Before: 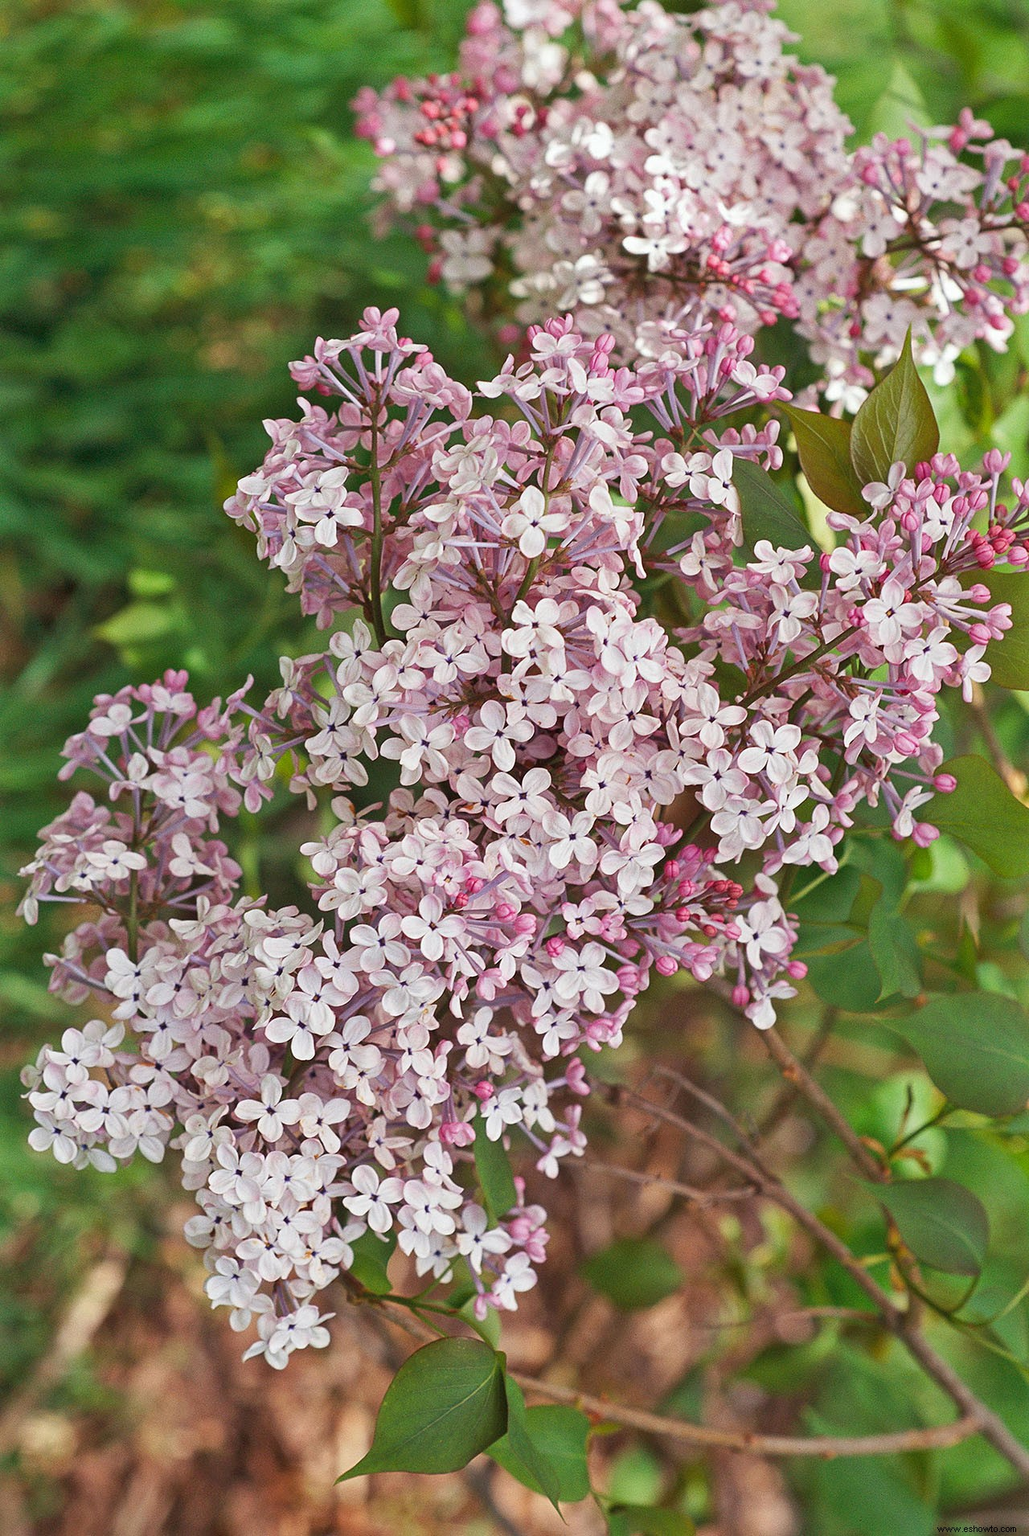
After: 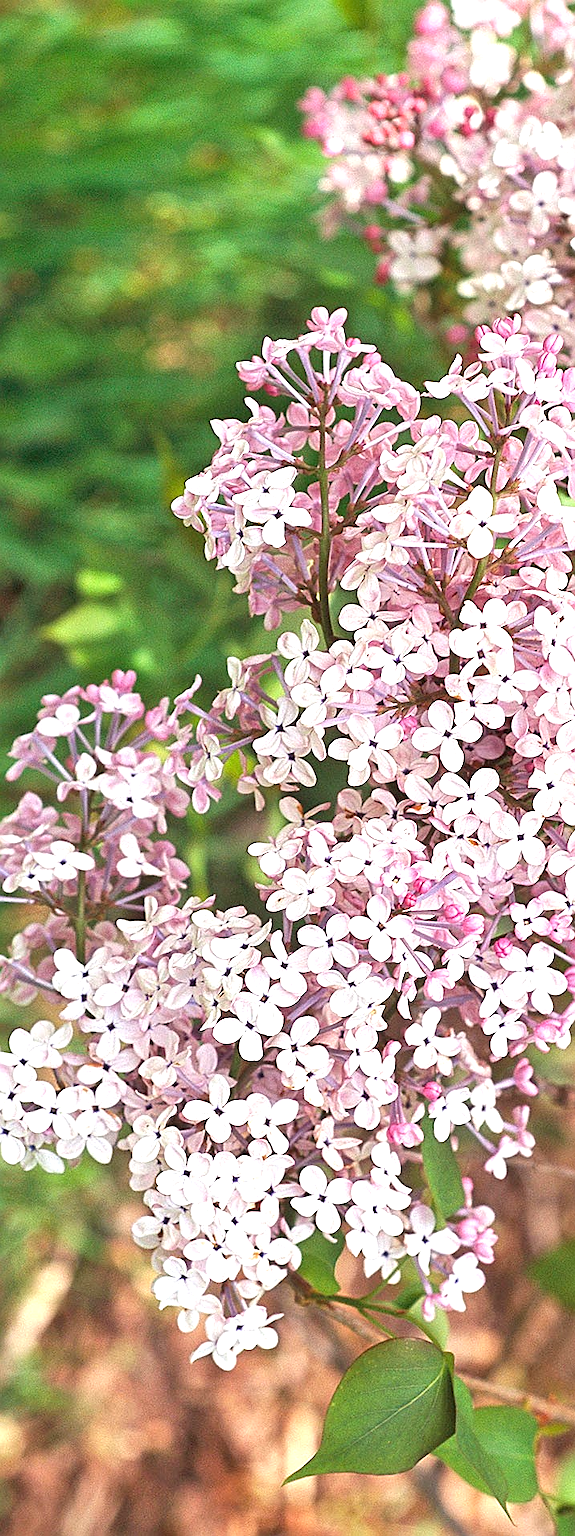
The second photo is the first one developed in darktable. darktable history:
sharpen: on, module defaults
exposure: black level correction 0, exposure 1 EV, compensate exposure bias true, compensate highlight preservation false
crop: left 5.078%, right 38.908%
